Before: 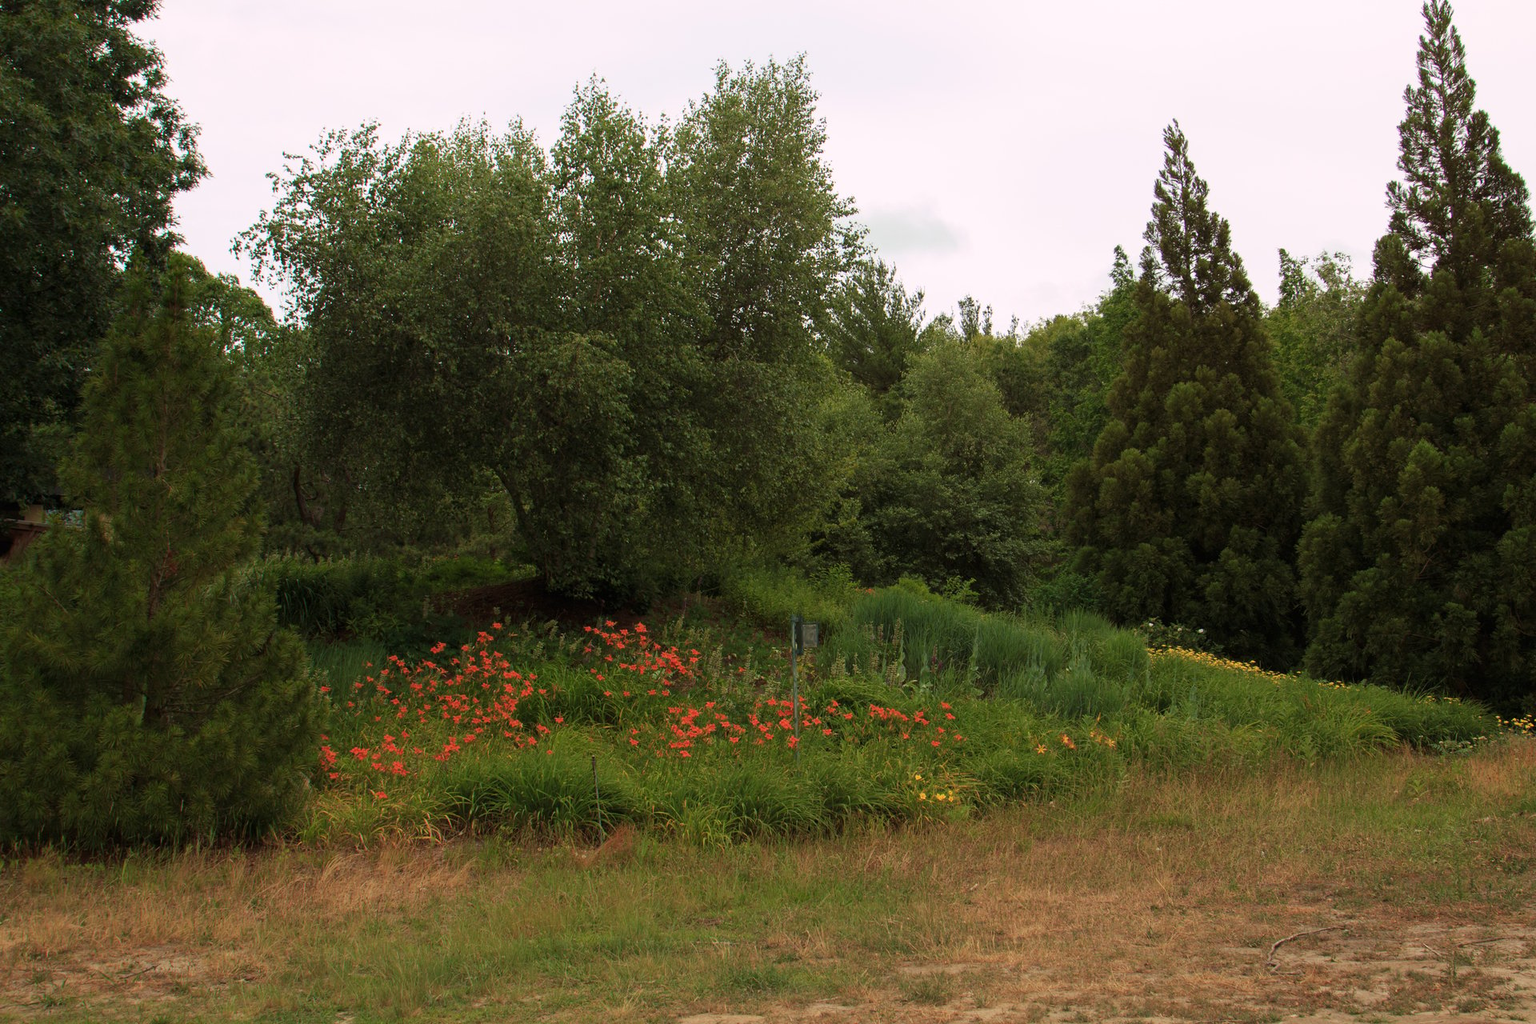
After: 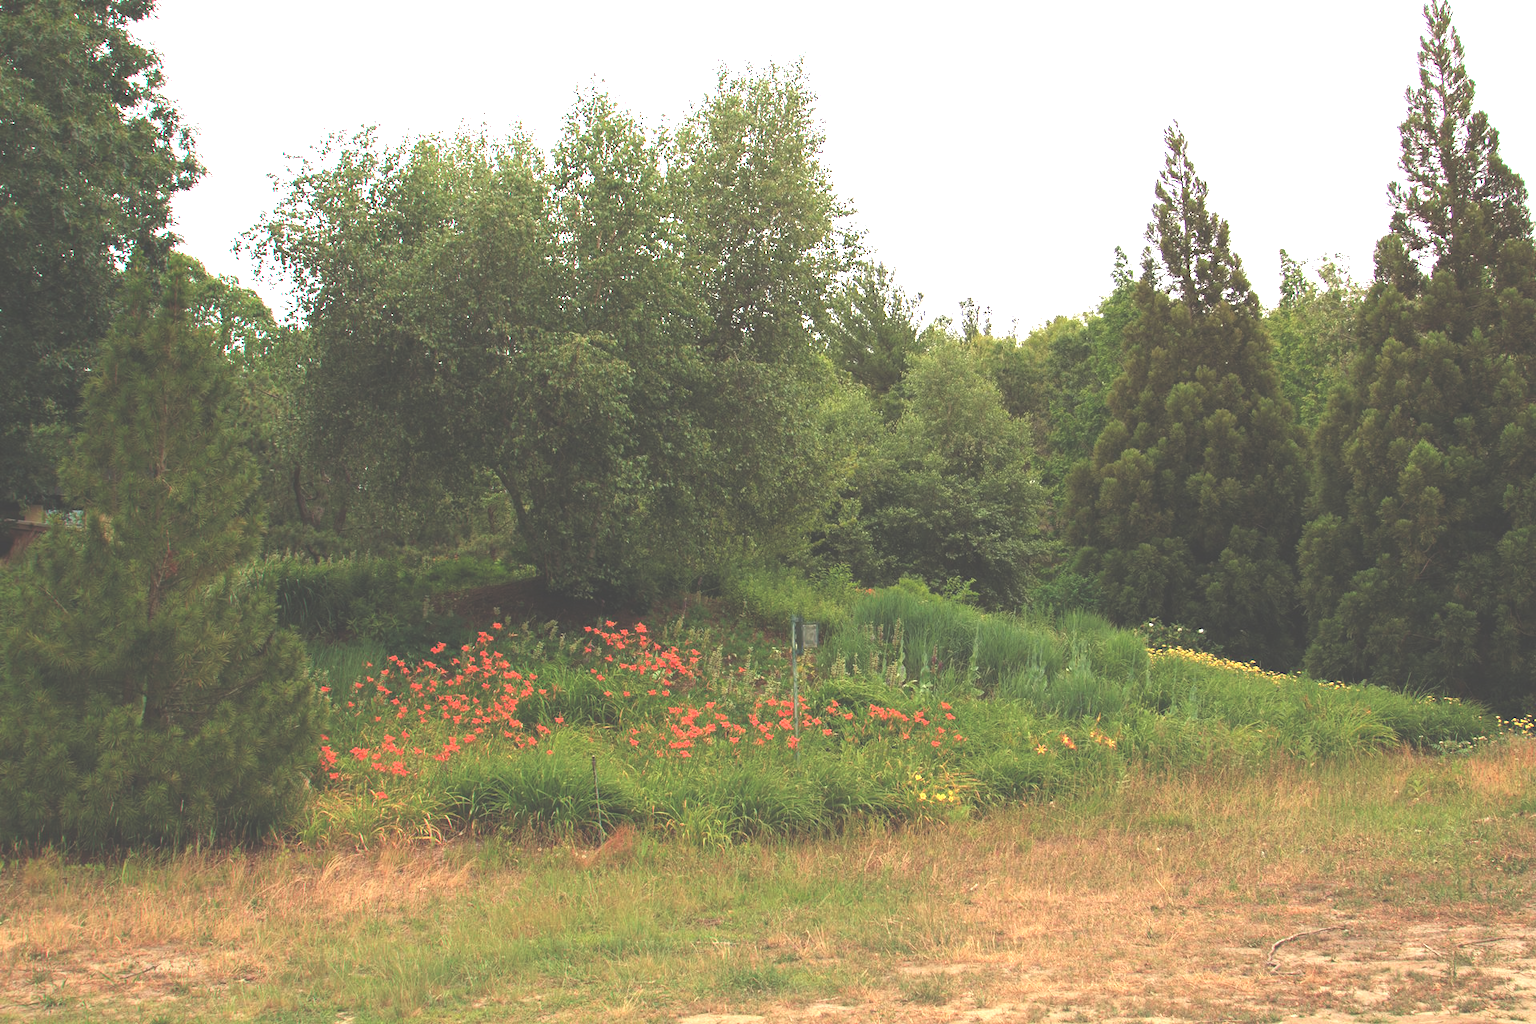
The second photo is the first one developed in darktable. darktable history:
exposure: black level correction -0.023, exposure 1.395 EV, compensate highlight preservation false
